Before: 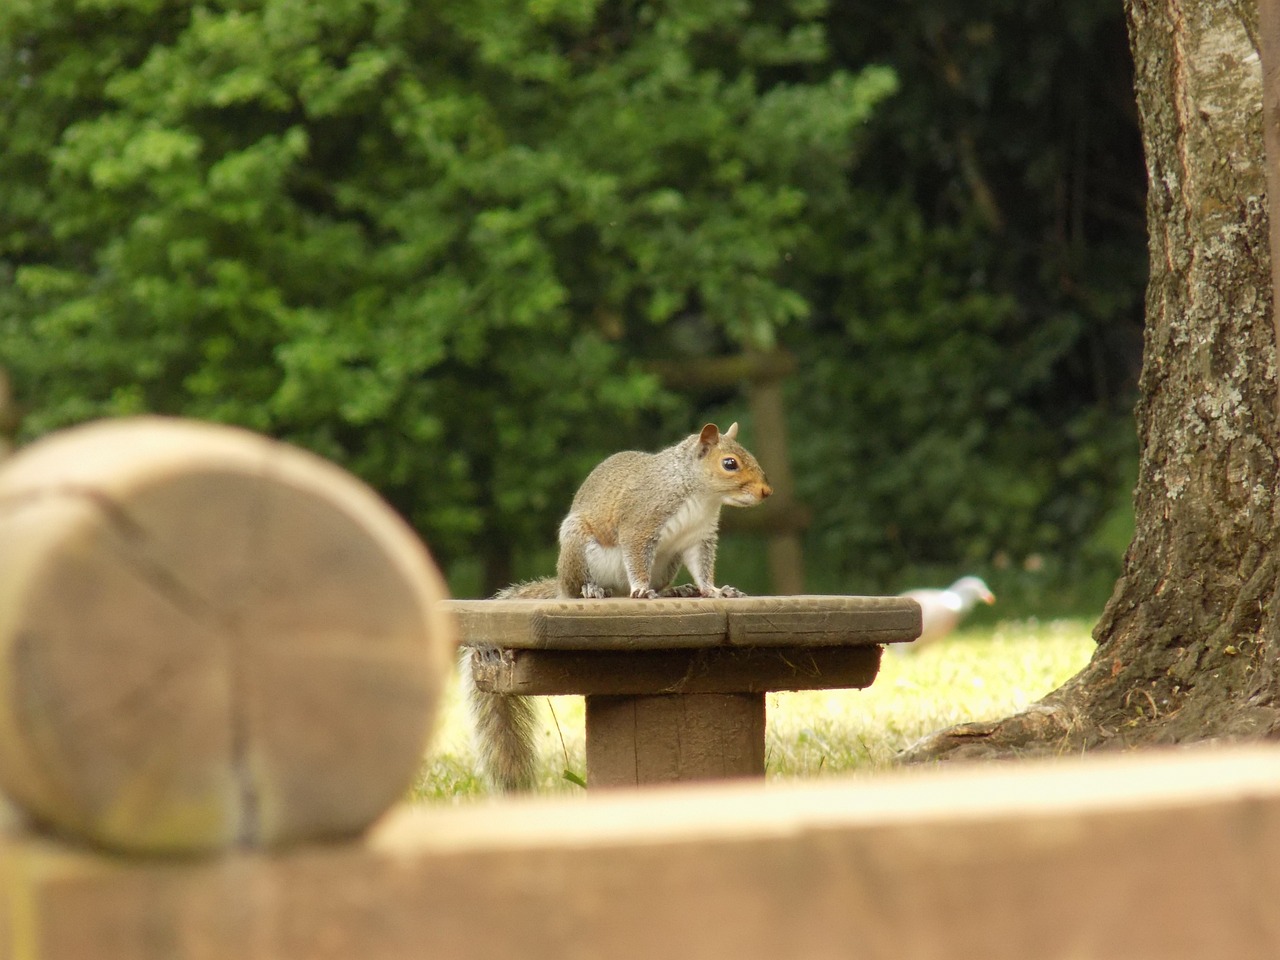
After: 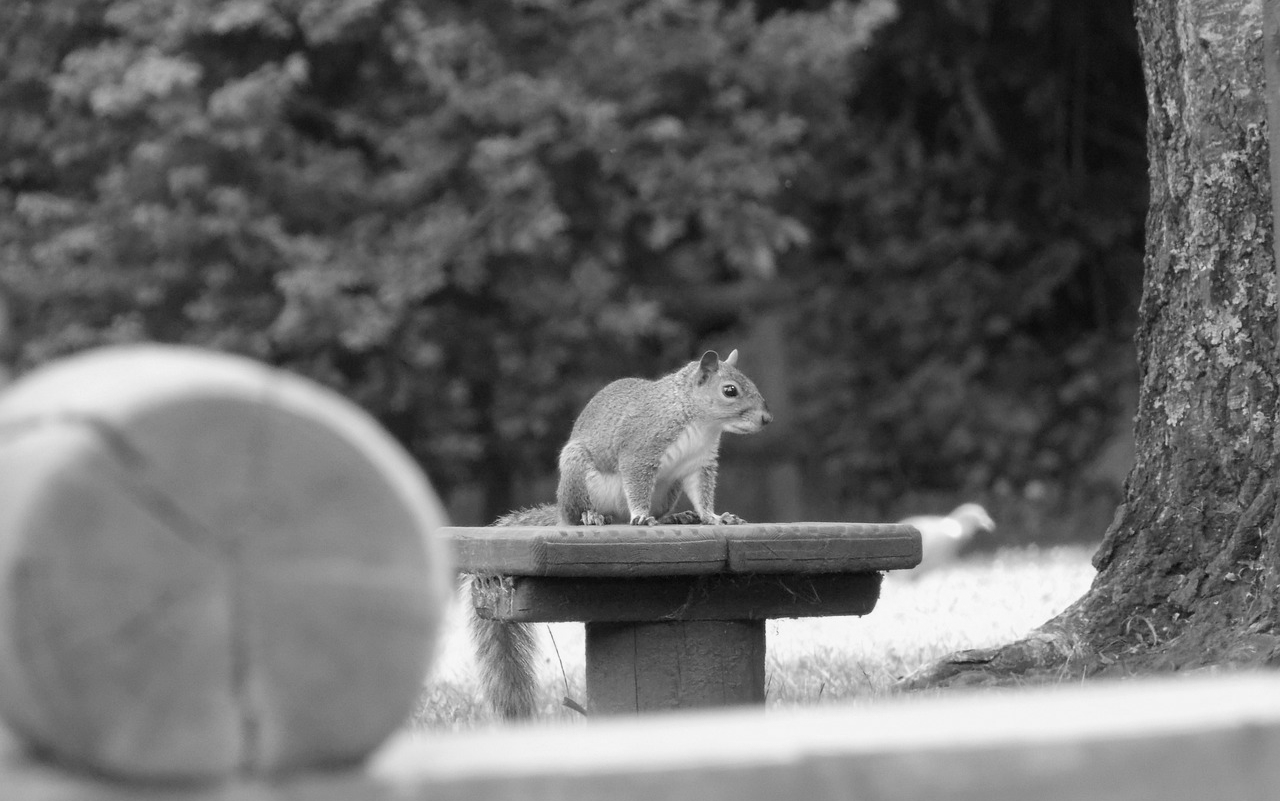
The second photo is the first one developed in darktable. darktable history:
monochrome: a -35.87, b 49.73, size 1.7
crop: top 7.625%, bottom 8.027%
